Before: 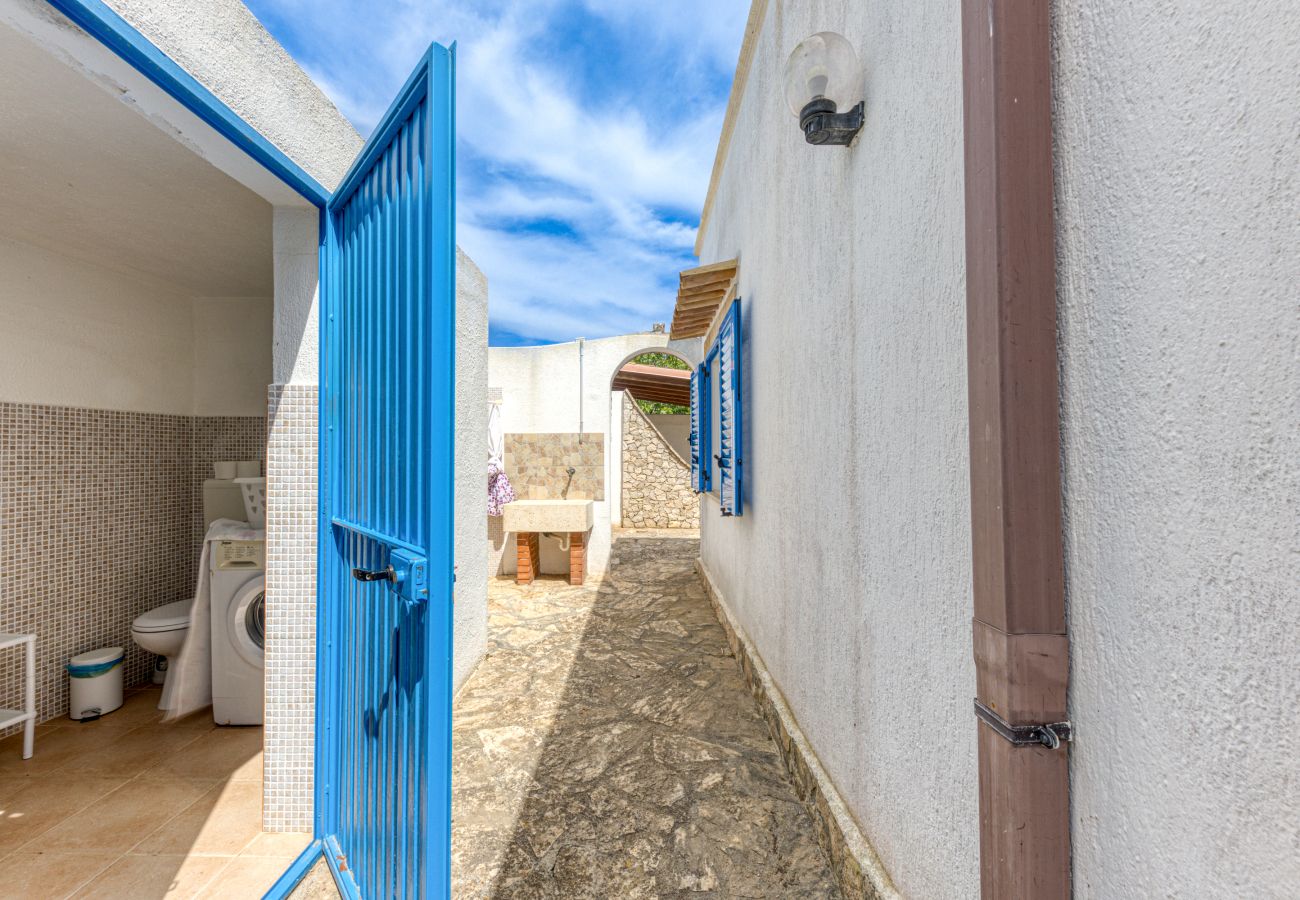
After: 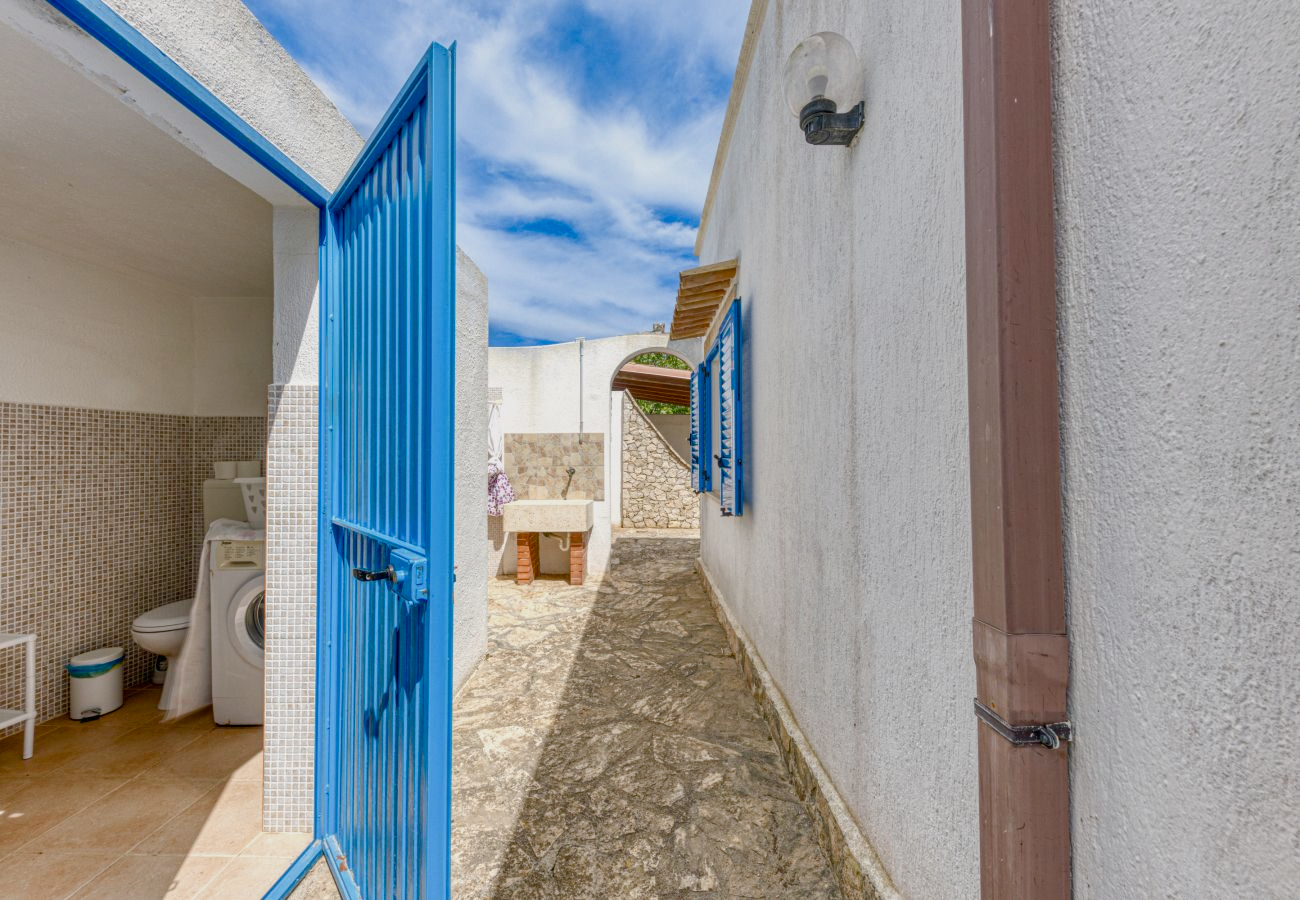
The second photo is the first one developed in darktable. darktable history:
shadows and highlights: soften with gaussian
color balance rgb: shadows lift › chroma 1%, shadows lift › hue 113°, highlights gain › chroma 0.2%, highlights gain › hue 333°, perceptual saturation grading › global saturation 20%, perceptual saturation grading › highlights -50%, perceptual saturation grading › shadows 25%, contrast -10%
